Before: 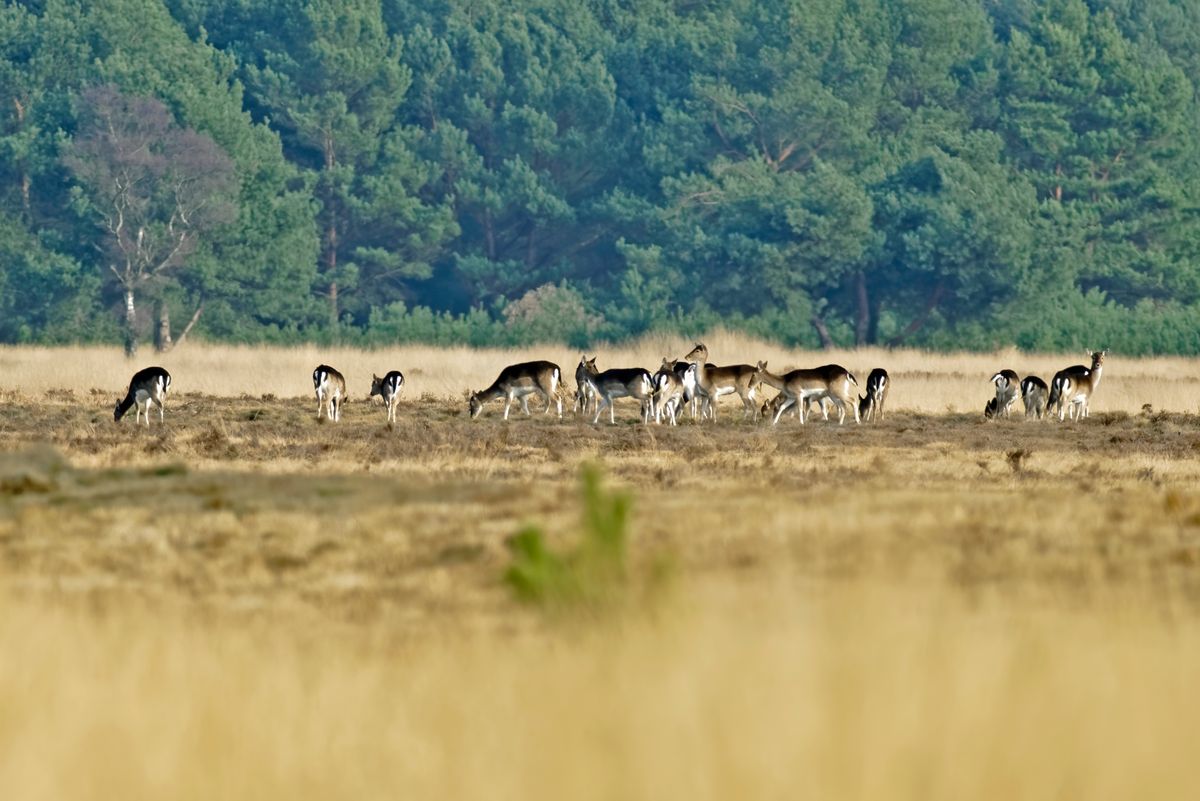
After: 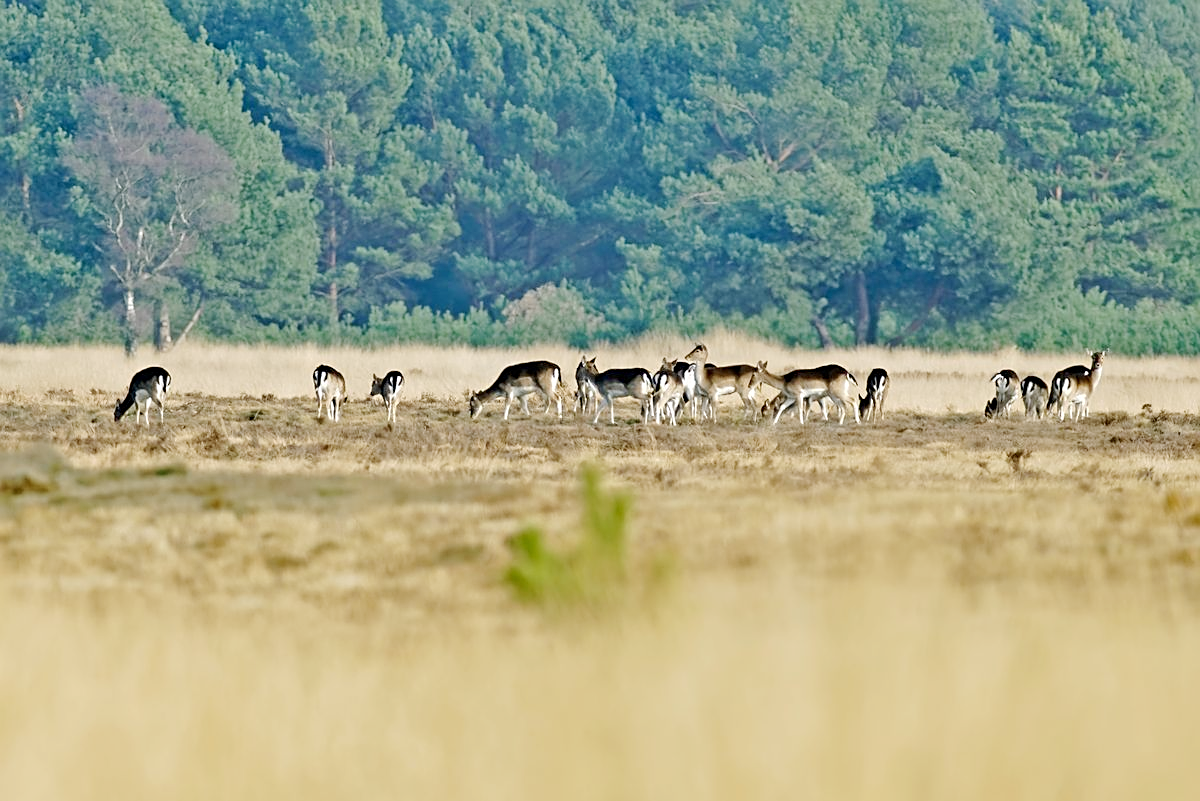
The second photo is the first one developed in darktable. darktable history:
sharpen: on, module defaults
base curve: curves: ch0 [(0, 0) (0.158, 0.273) (0.879, 0.895) (1, 1)], preserve colors none
